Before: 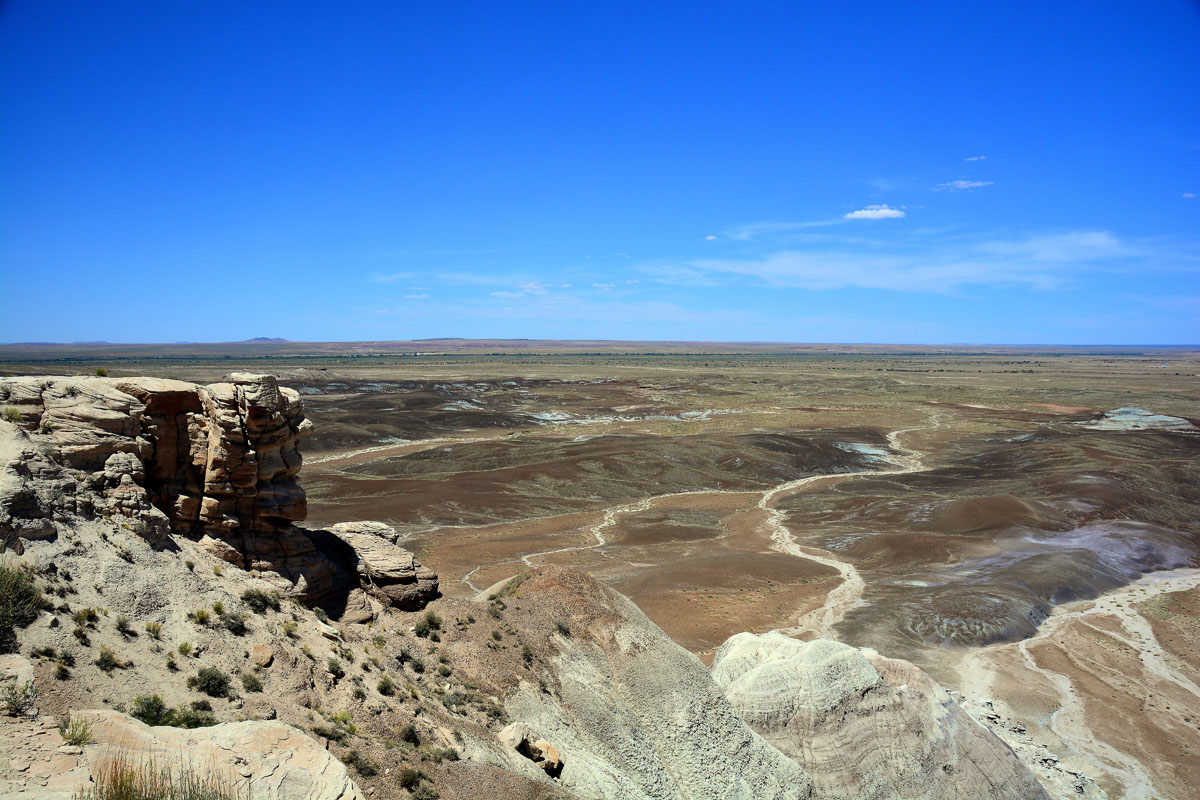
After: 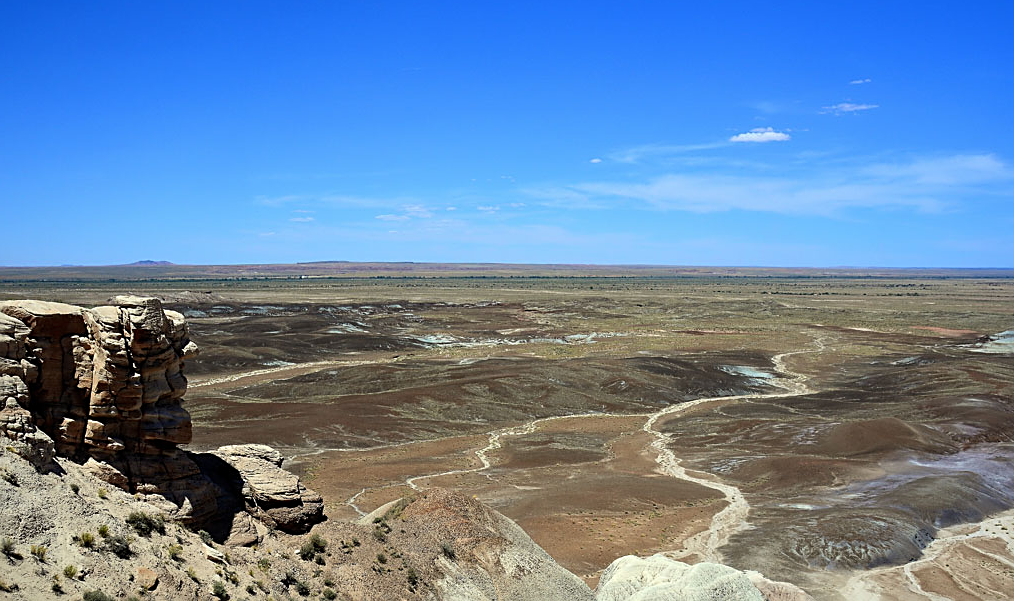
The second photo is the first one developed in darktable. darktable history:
crop and rotate: left 9.626%, top 9.679%, right 5.86%, bottom 15.08%
sharpen: on, module defaults
